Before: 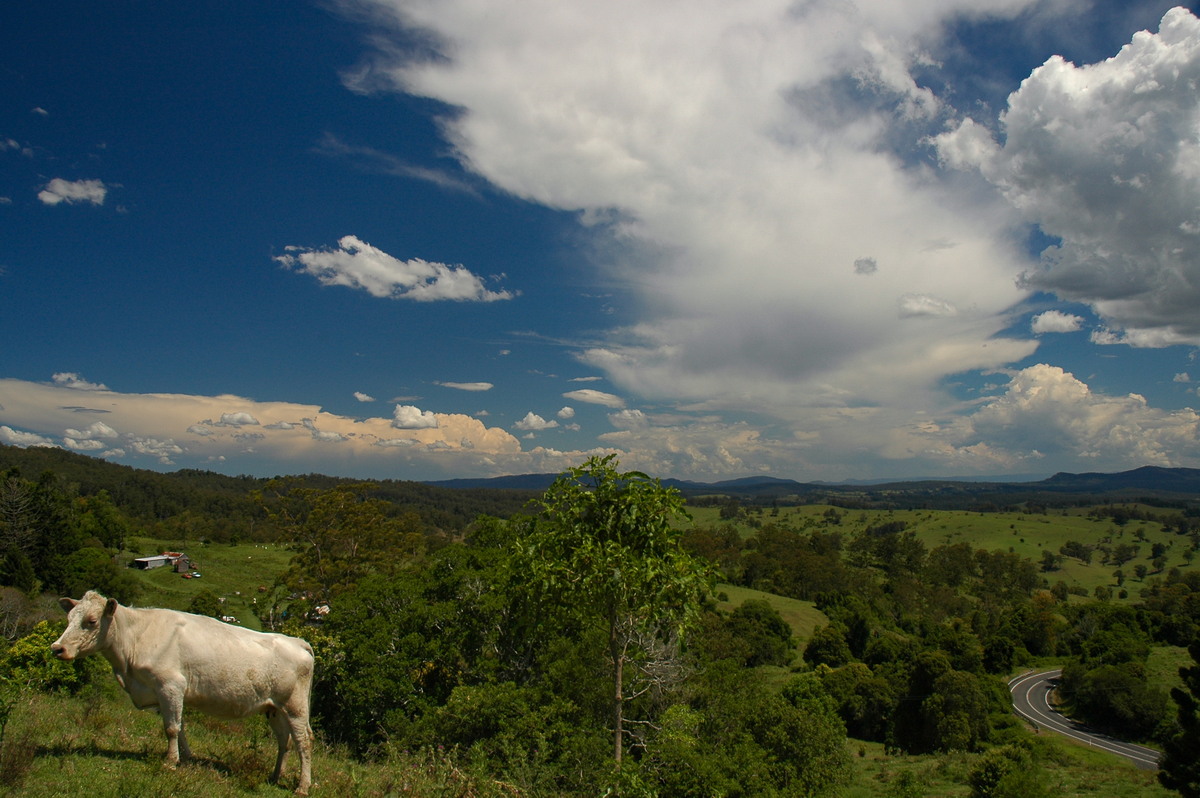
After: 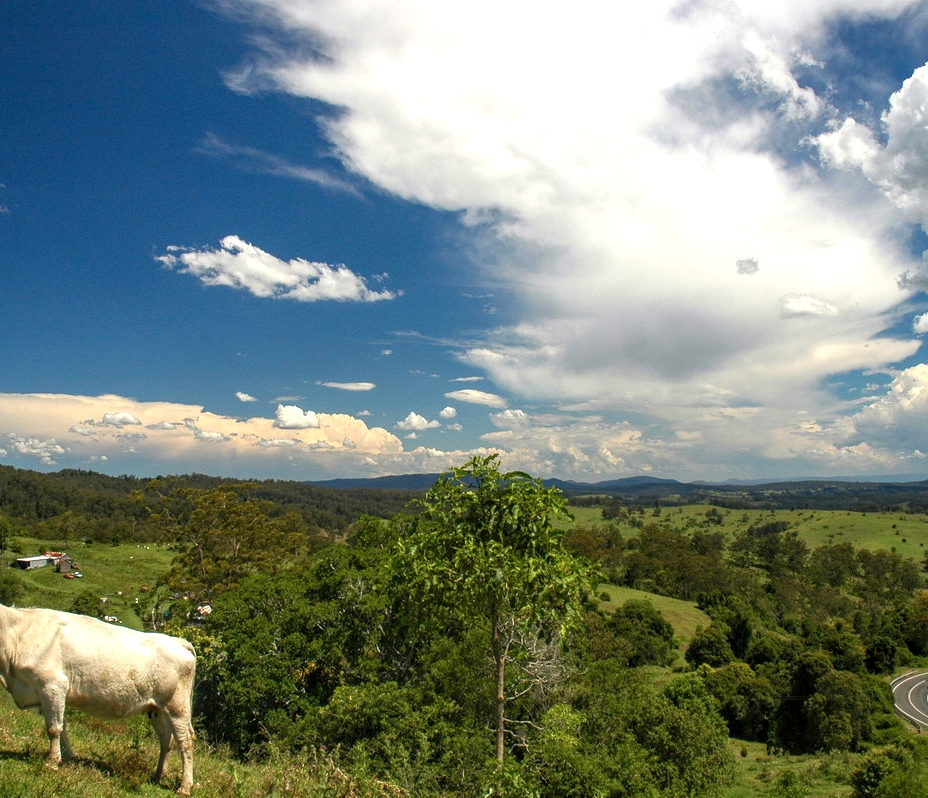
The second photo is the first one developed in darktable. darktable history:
crop: left 9.893%, right 12.73%
local contrast: on, module defaults
exposure: black level correction 0, exposure 1.001 EV, compensate highlight preservation false
